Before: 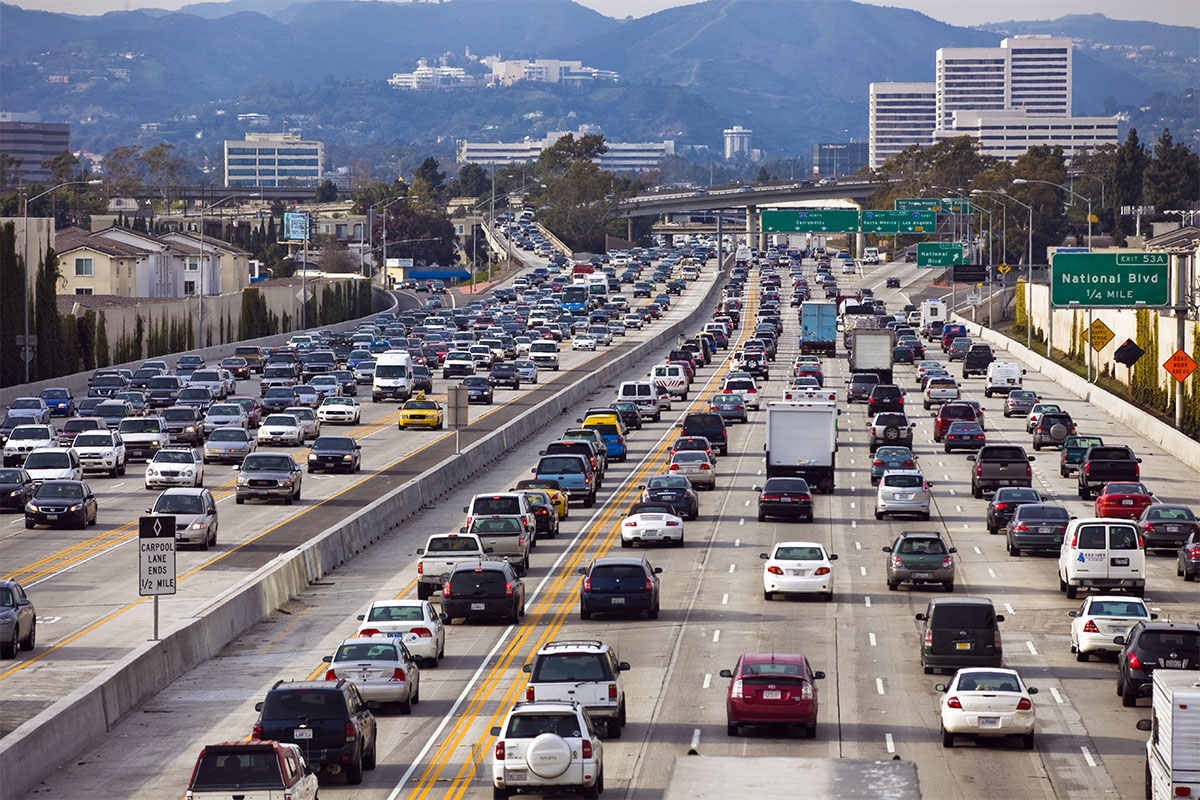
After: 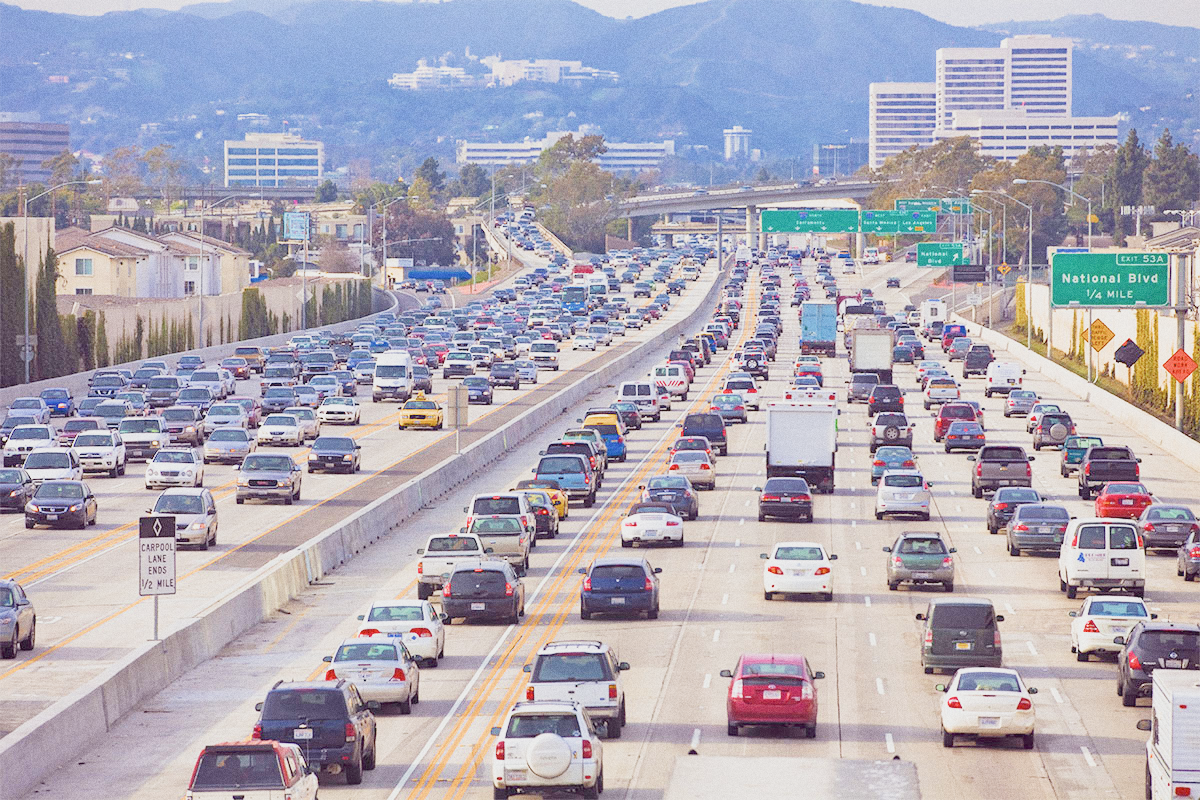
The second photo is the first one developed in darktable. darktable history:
grain: coarseness 0.09 ISO
filmic rgb: middle gray luminance 2.5%, black relative exposure -10 EV, white relative exposure 7 EV, threshold 6 EV, dynamic range scaling 10%, target black luminance 0%, hardness 3.19, latitude 44.39%, contrast 0.682, highlights saturation mix 5%, shadows ↔ highlights balance 13.63%, add noise in highlights 0, color science v3 (2019), use custom middle-gray values true, iterations of high-quality reconstruction 0, contrast in highlights soft, enable highlight reconstruction true
contrast brightness saturation: contrast -0.1, saturation -0.1
